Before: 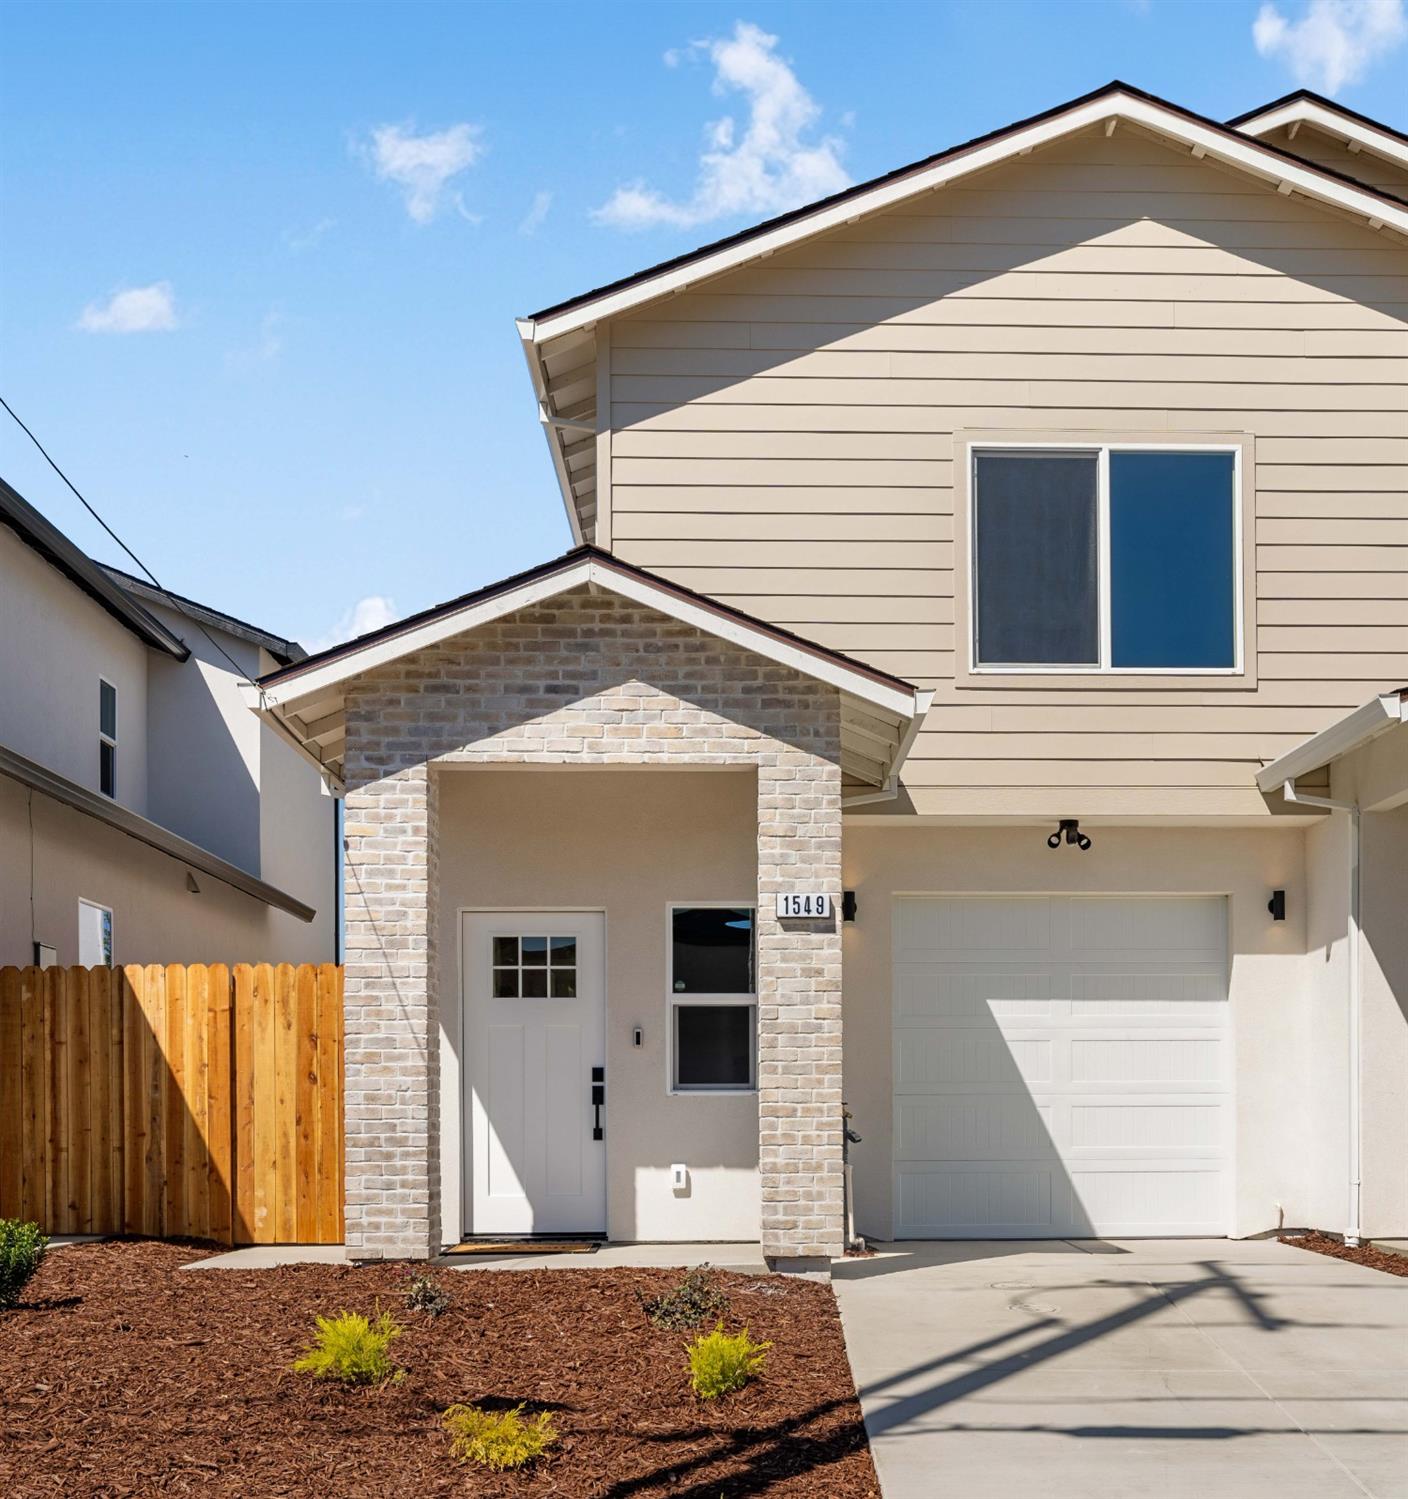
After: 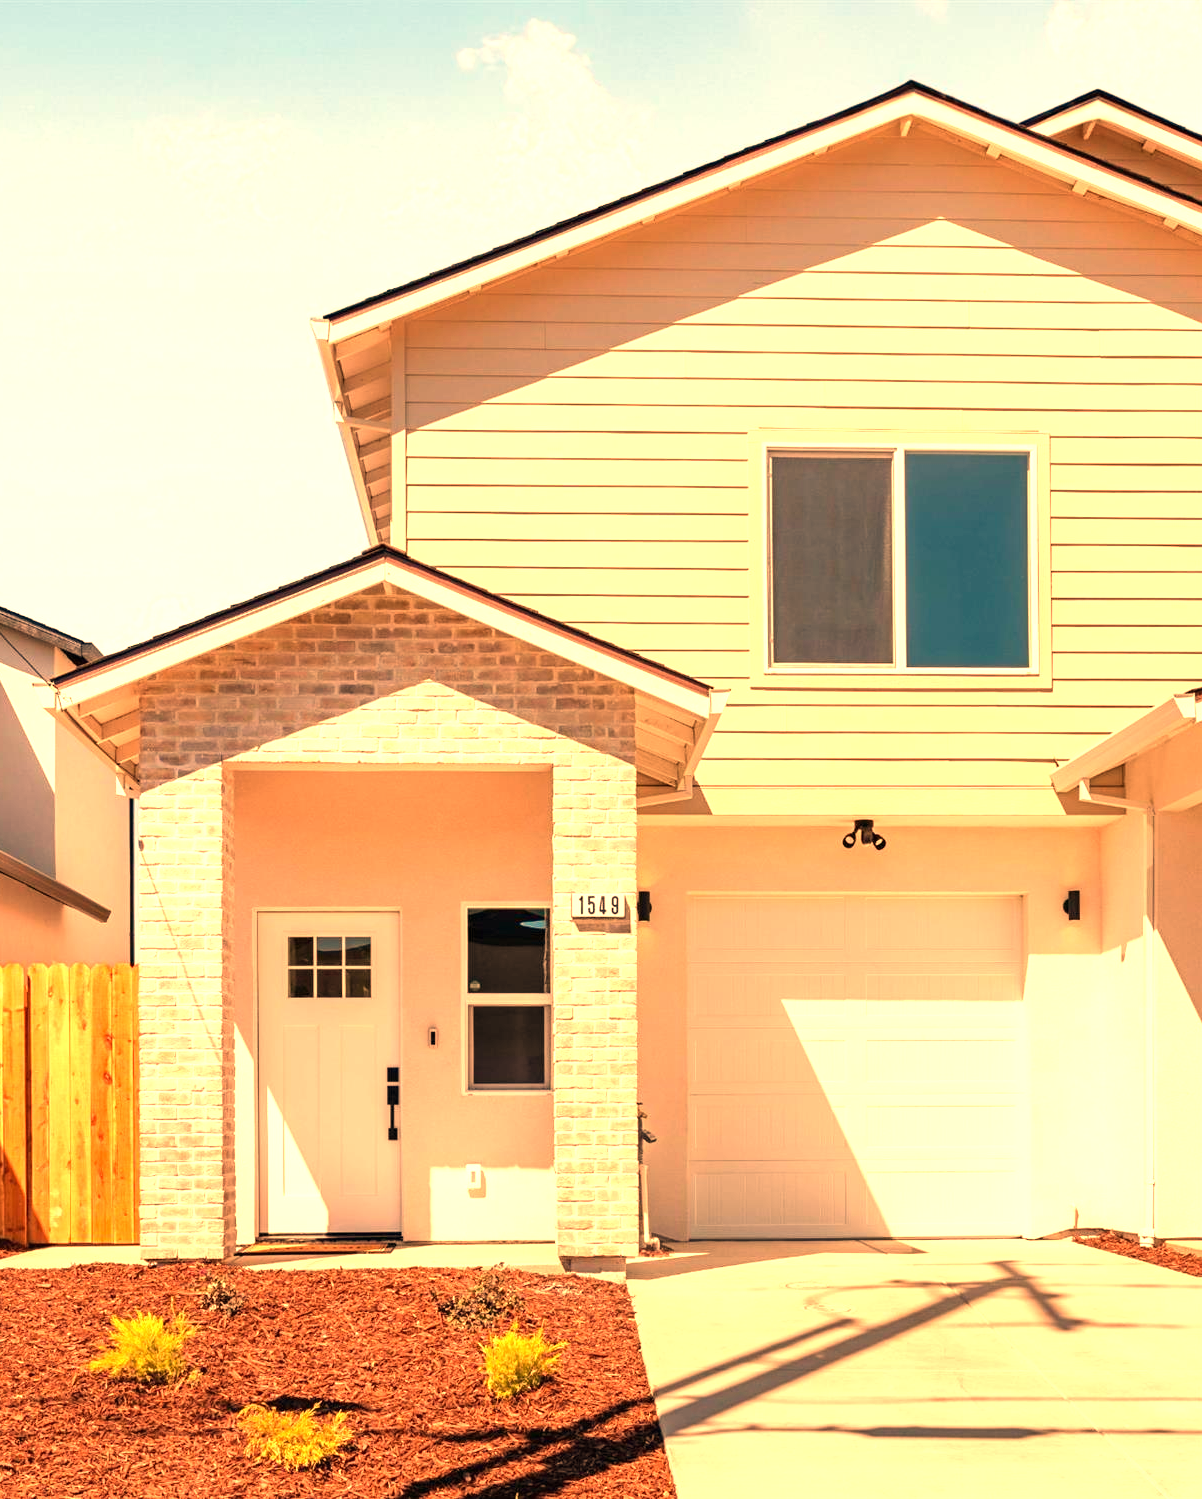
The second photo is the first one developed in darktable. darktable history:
color balance: mode lift, gamma, gain (sRGB)
crop and rotate: left 14.584%
white balance: red 1.467, blue 0.684
exposure: black level correction 0, exposure 1 EV, compensate highlight preservation false
